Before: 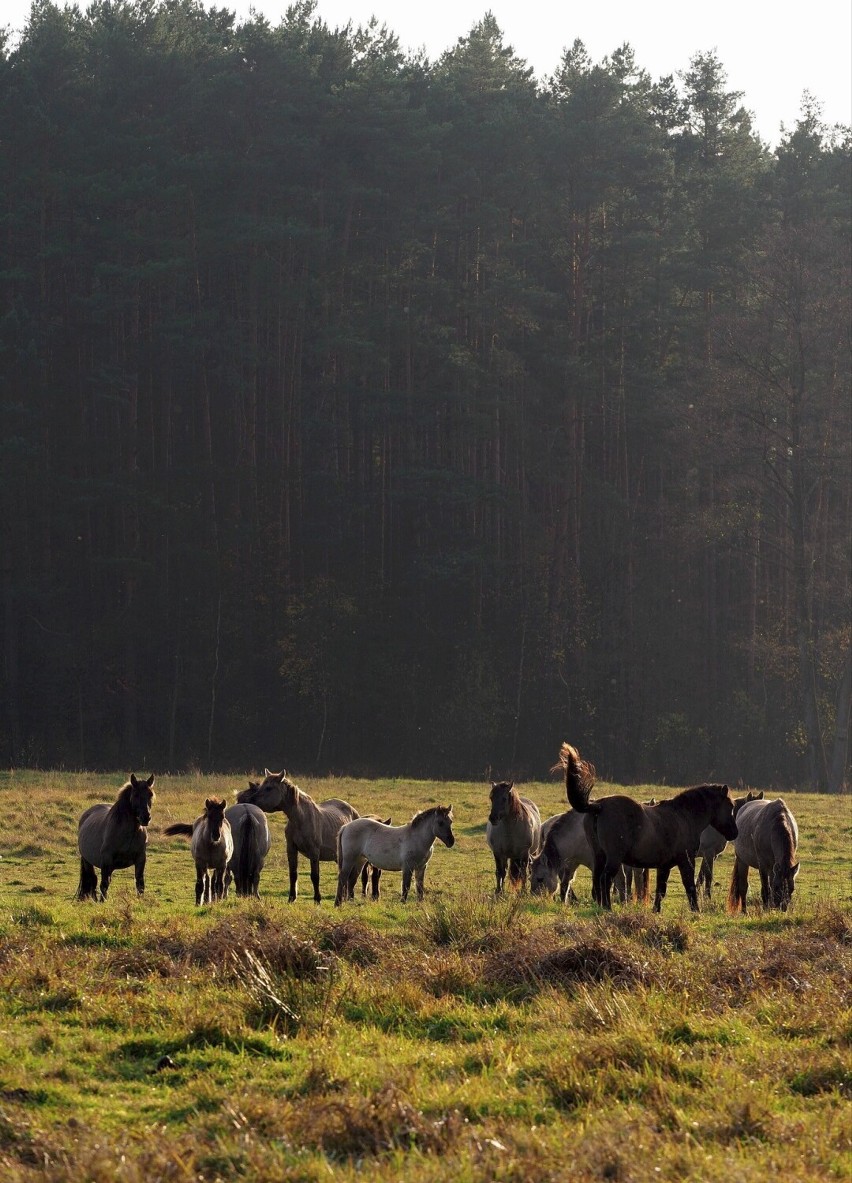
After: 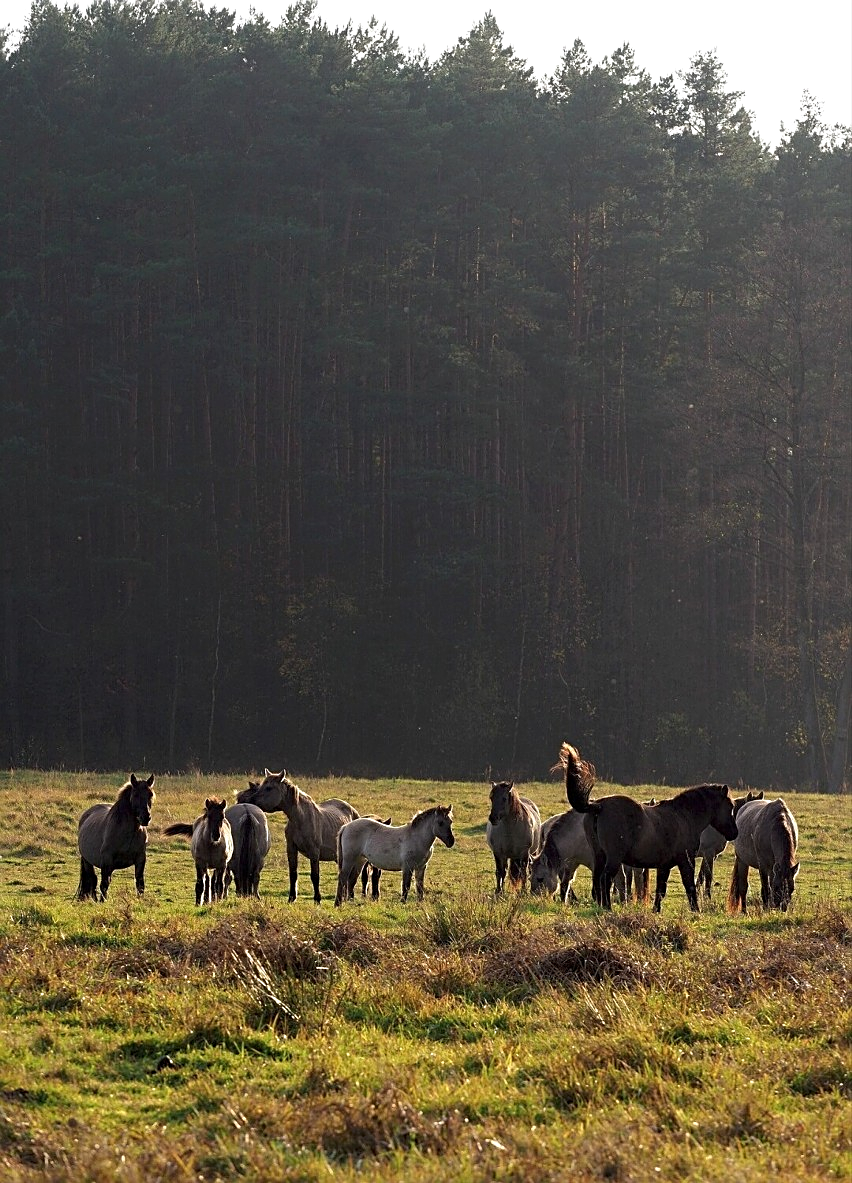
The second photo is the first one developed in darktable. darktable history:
exposure: exposure 0.203 EV, compensate highlight preservation false
sharpen: on, module defaults
